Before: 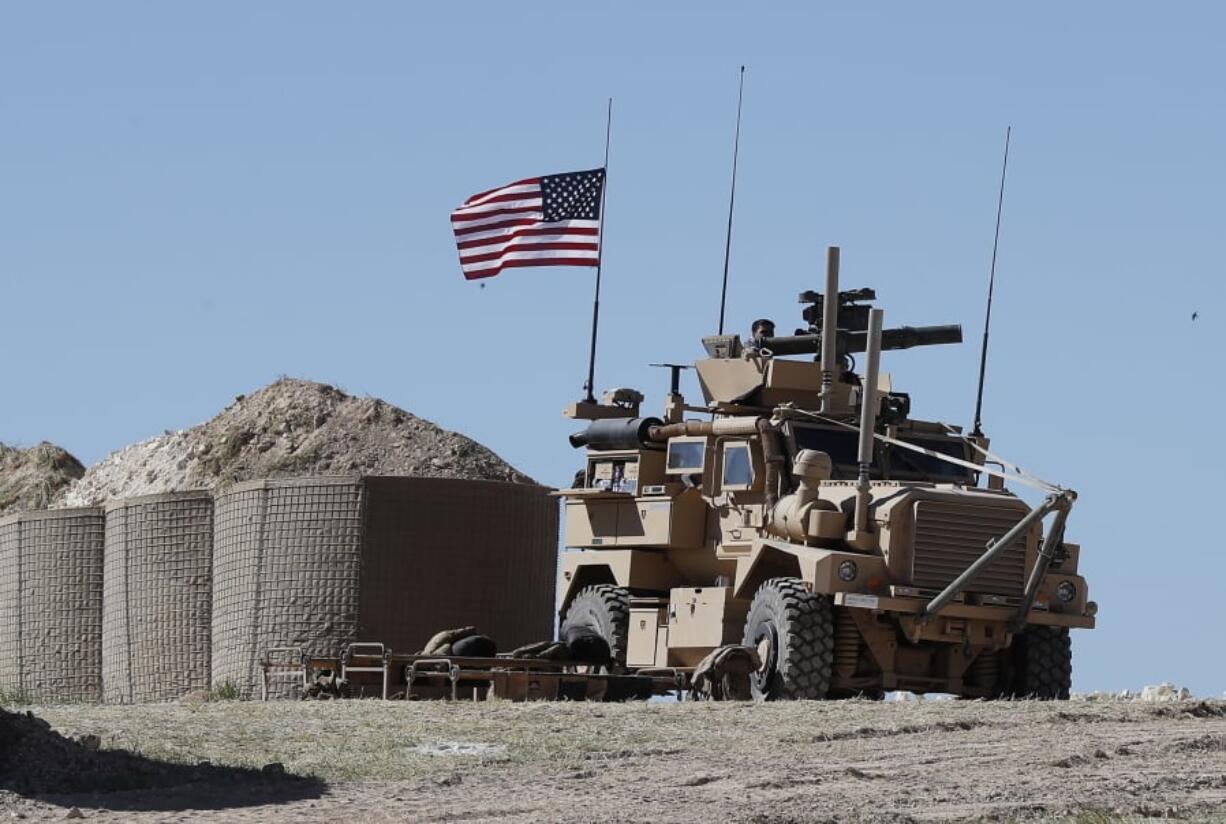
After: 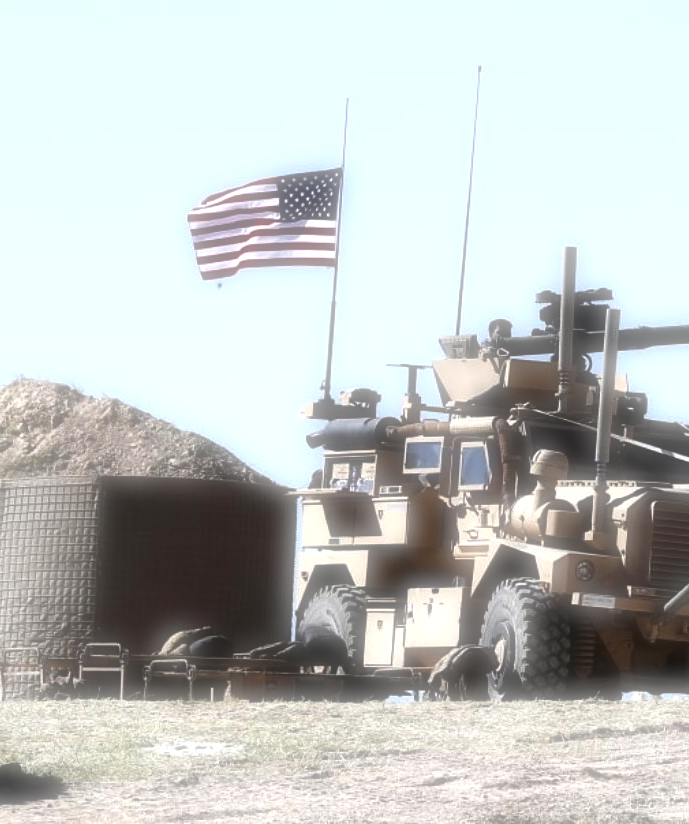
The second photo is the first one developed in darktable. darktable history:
soften: on, module defaults
crop: left 21.496%, right 22.254%
levels: levels [0.012, 0.367, 0.697]
